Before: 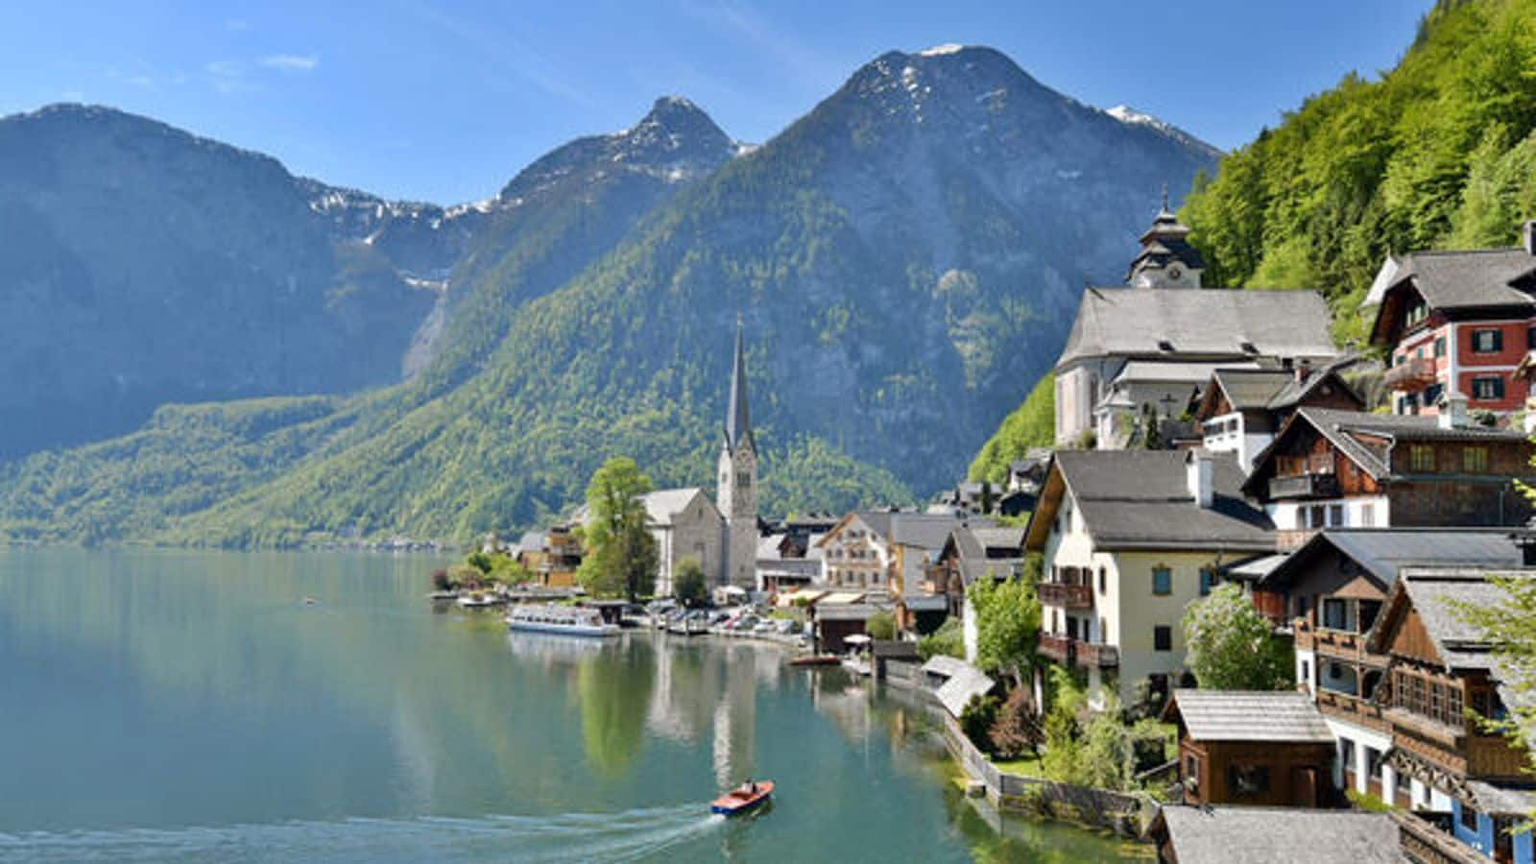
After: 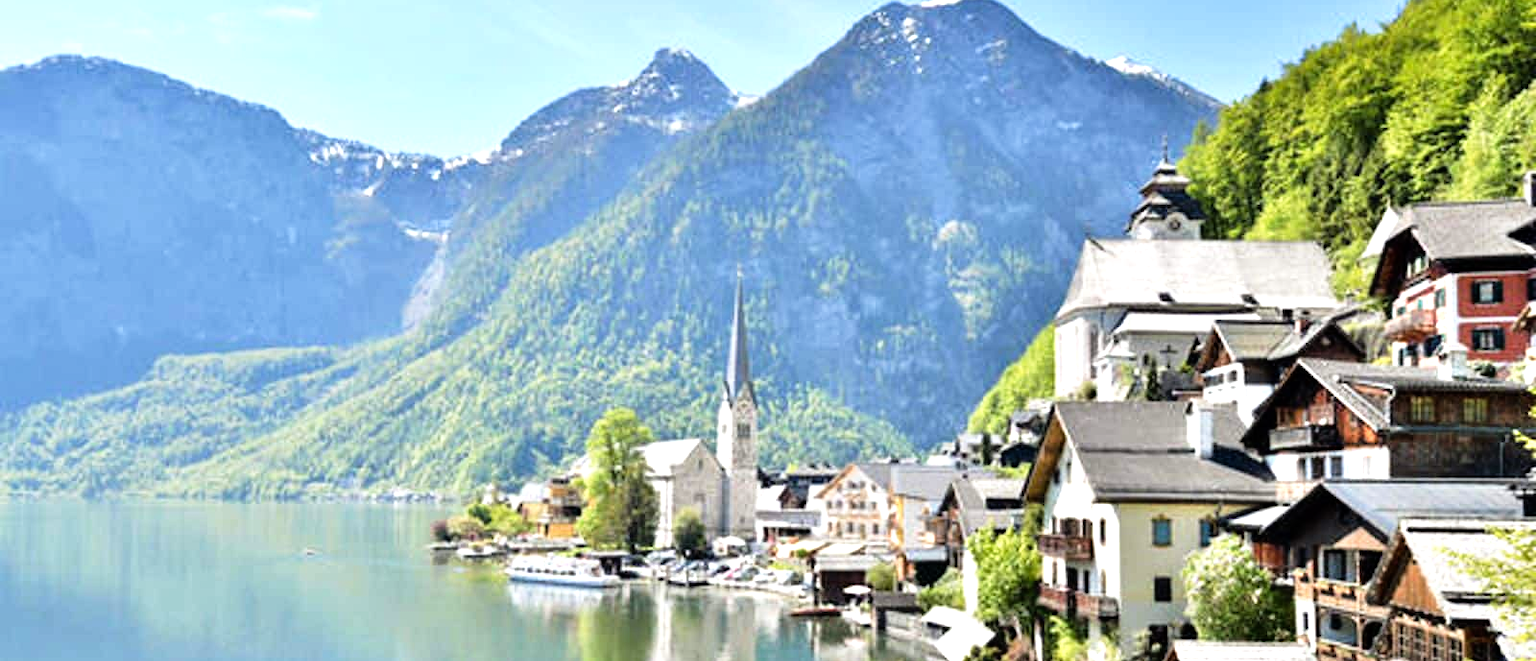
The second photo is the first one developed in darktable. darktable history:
tone equalizer: -8 EV -1.07 EV, -7 EV -0.986 EV, -6 EV -0.884 EV, -5 EV -0.569 EV, -3 EV 0.567 EV, -2 EV 0.871 EV, -1 EV 1 EV, +0 EV 1.06 EV
crop: top 5.724%, bottom 17.709%
tone curve: curves: ch0 [(0, 0) (0.003, 0.003) (0.011, 0.012) (0.025, 0.026) (0.044, 0.046) (0.069, 0.072) (0.1, 0.104) (0.136, 0.141) (0.177, 0.185) (0.224, 0.234) (0.277, 0.289) (0.335, 0.349) (0.399, 0.415) (0.468, 0.488) (0.543, 0.566) (0.623, 0.649) (0.709, 0.739) (0.801, 0.834) (0.898, 0.923) (1, 1)], preserve colors none
